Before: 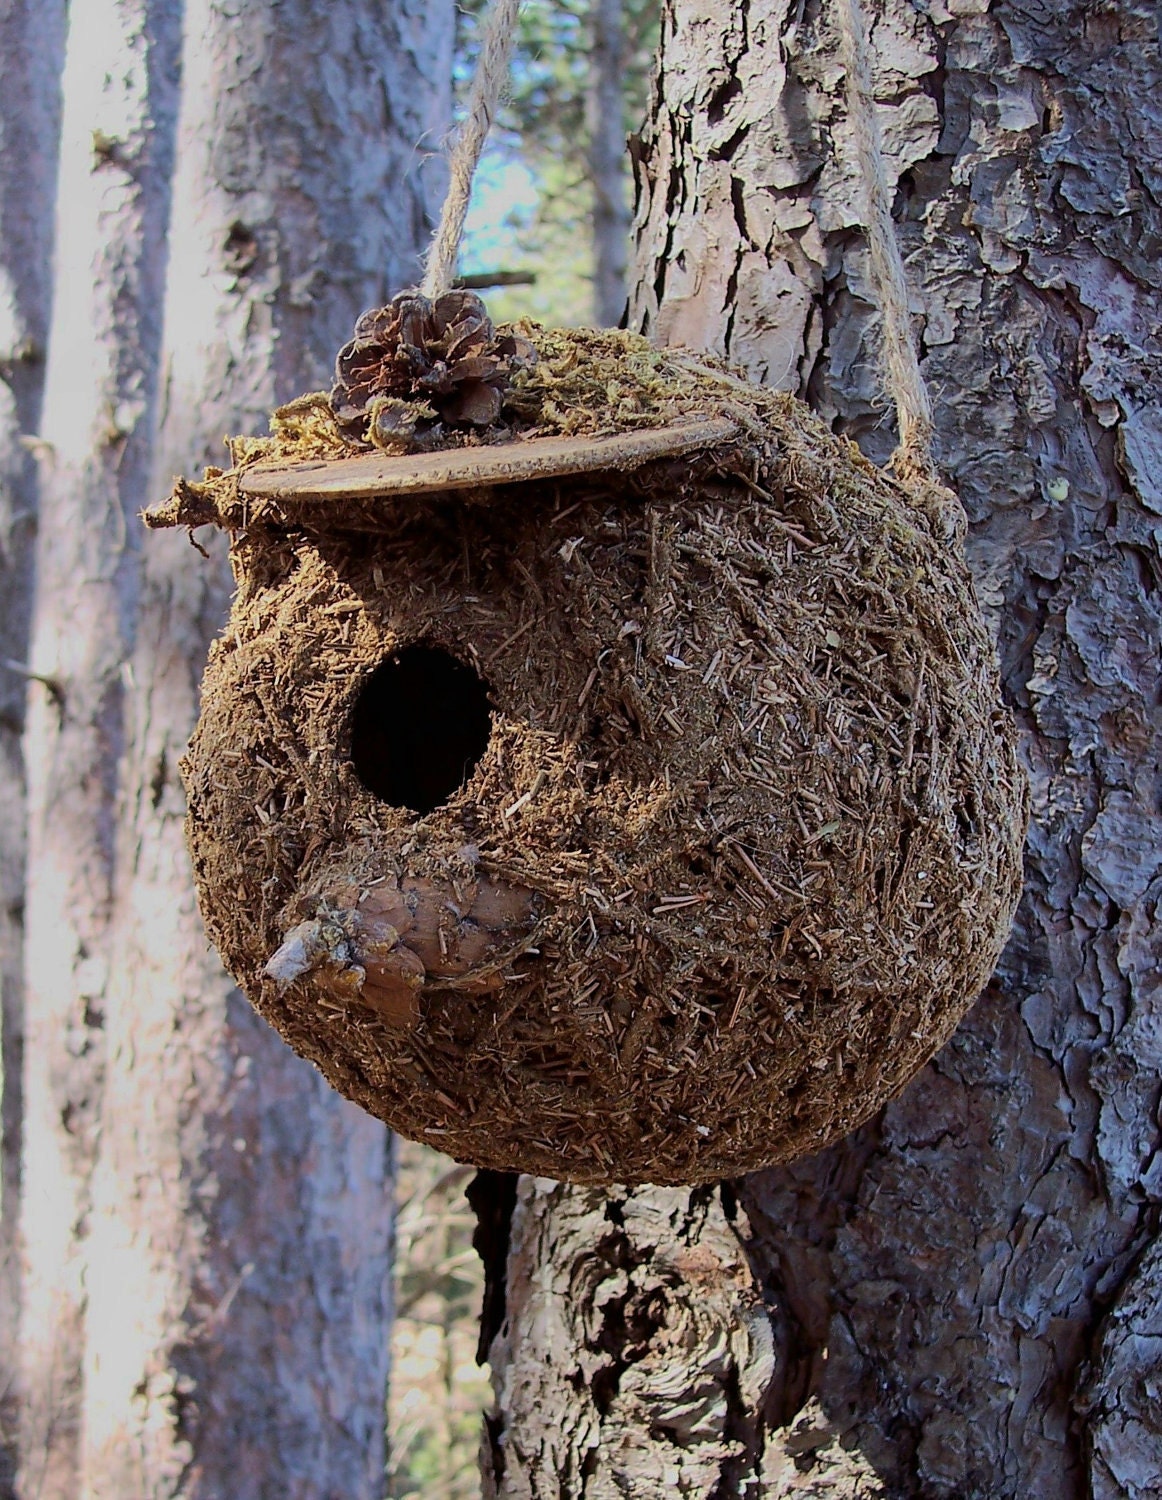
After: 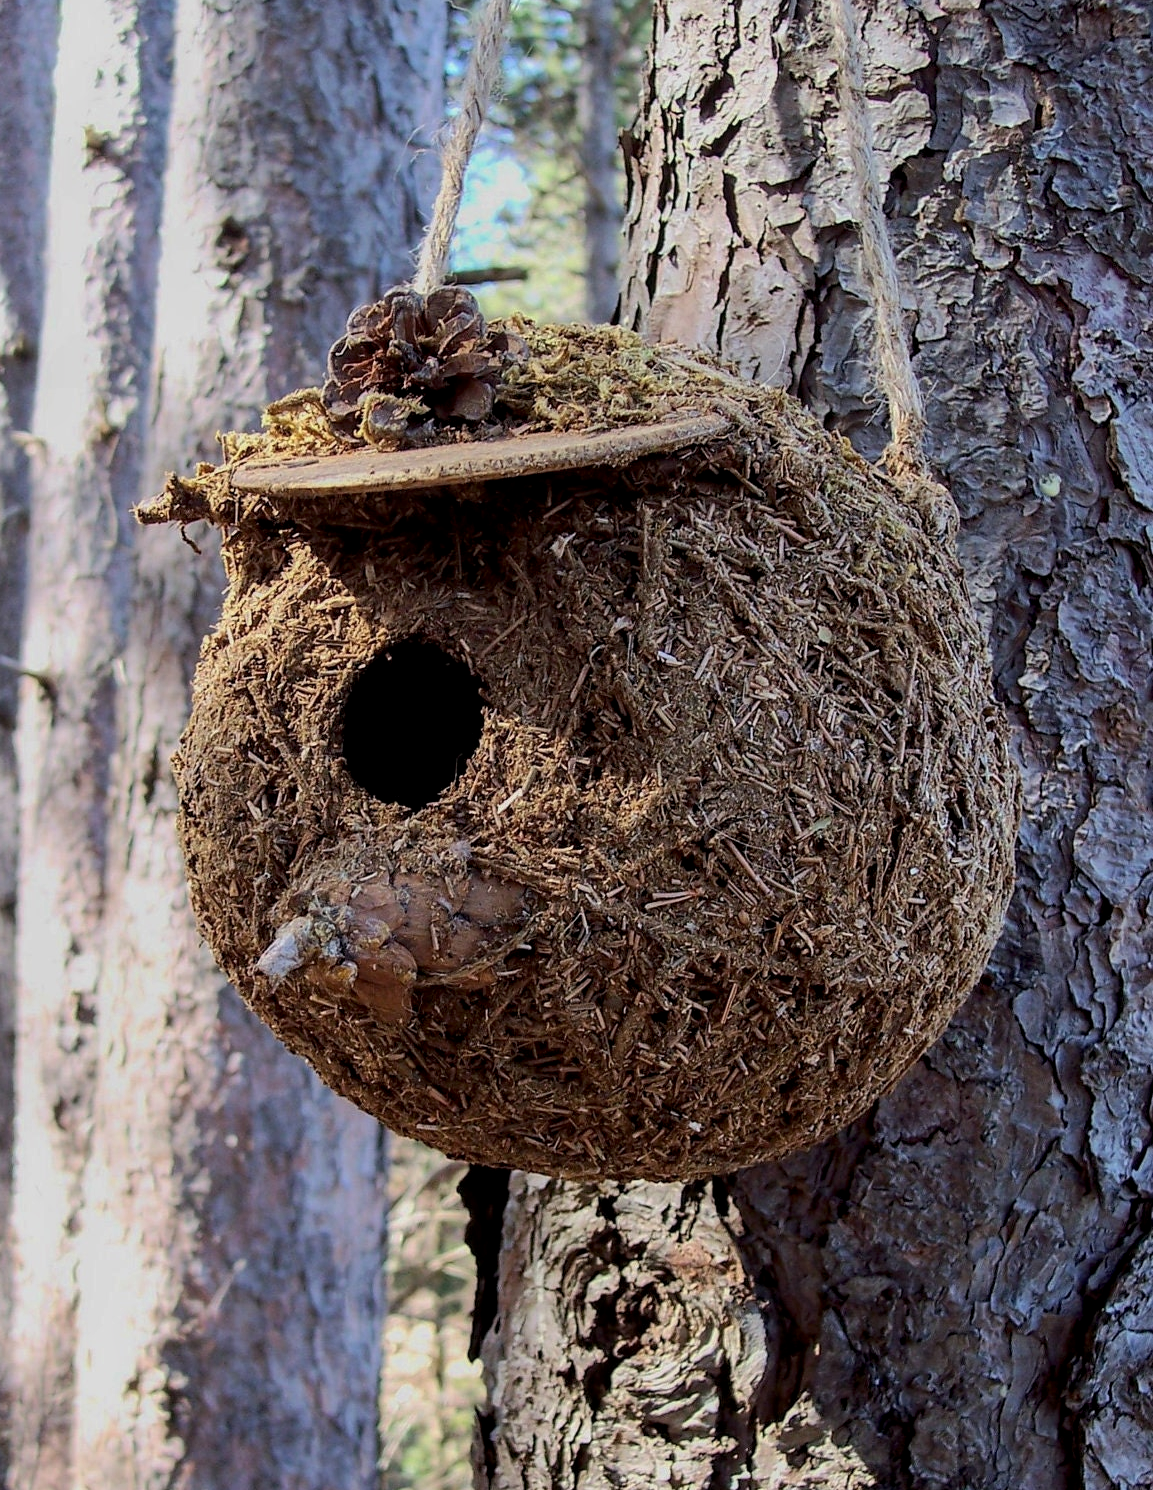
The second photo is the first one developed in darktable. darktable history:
crop and rotate: left 0.716%, top 0.333%, bottom 0.289%
local contrast: highlights 87%, shadows 78%
